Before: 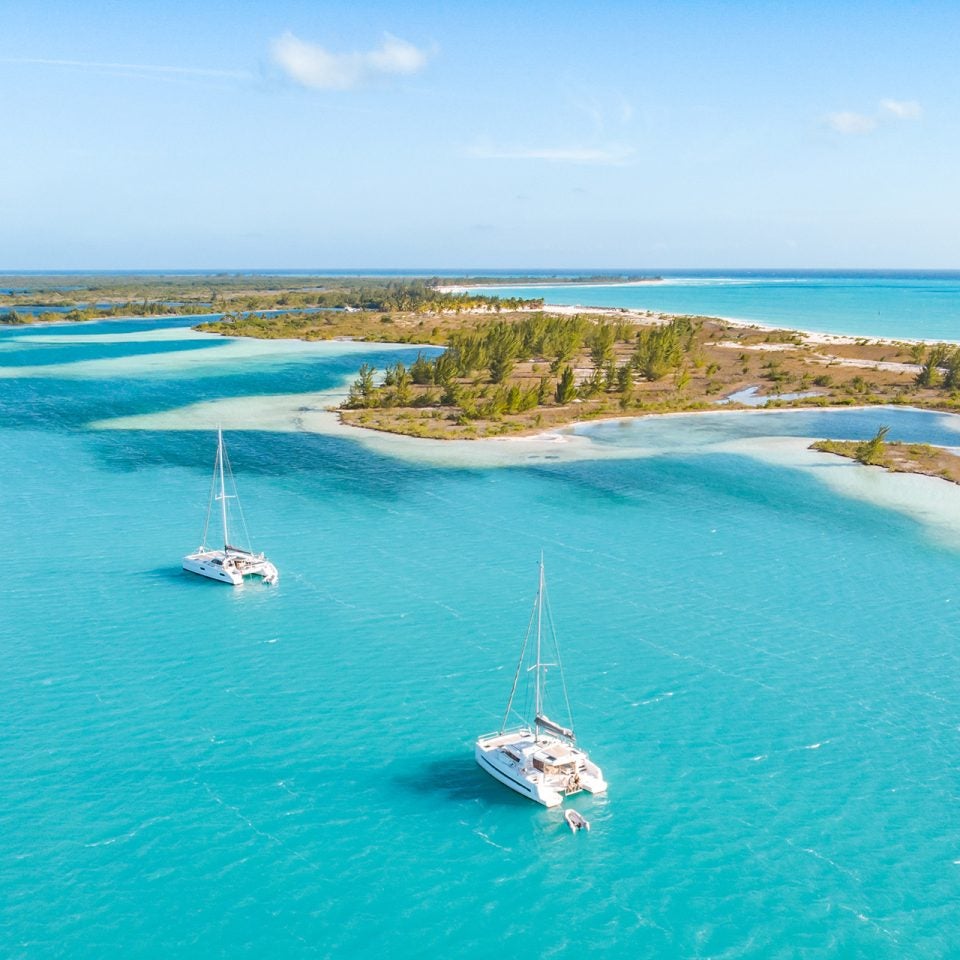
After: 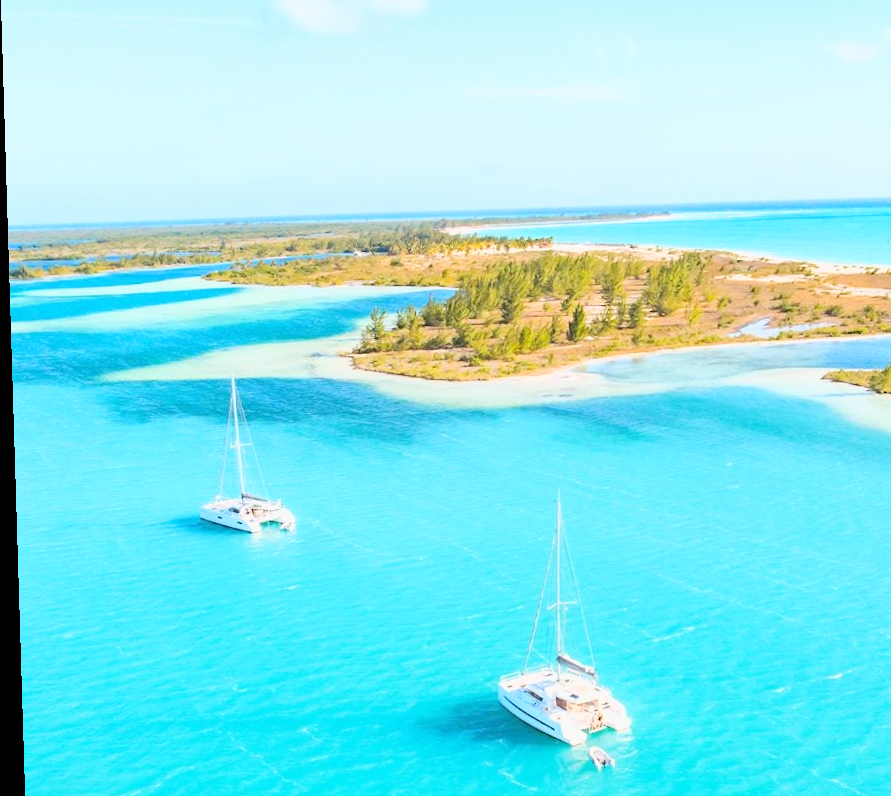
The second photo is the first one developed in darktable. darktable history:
crop: top 7.49%, right 9.717%, bottom 11.943%
rotate and perspective: rotation -1.75°, automatic cropping off
base curve: curves: ch0 [(0, 0) (0.025, 0.046) (0.112, 0.277) (0.467, 0.74) (0.814, 0.929) (1, 0.942)]
